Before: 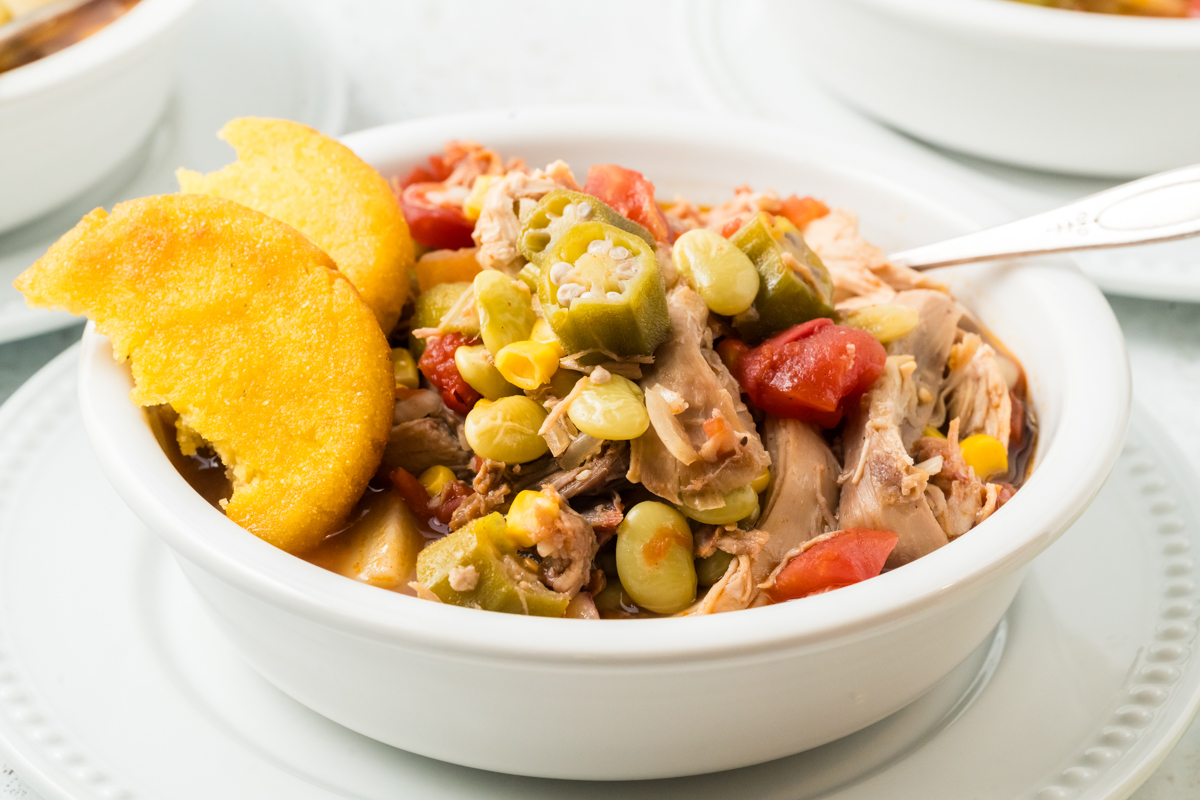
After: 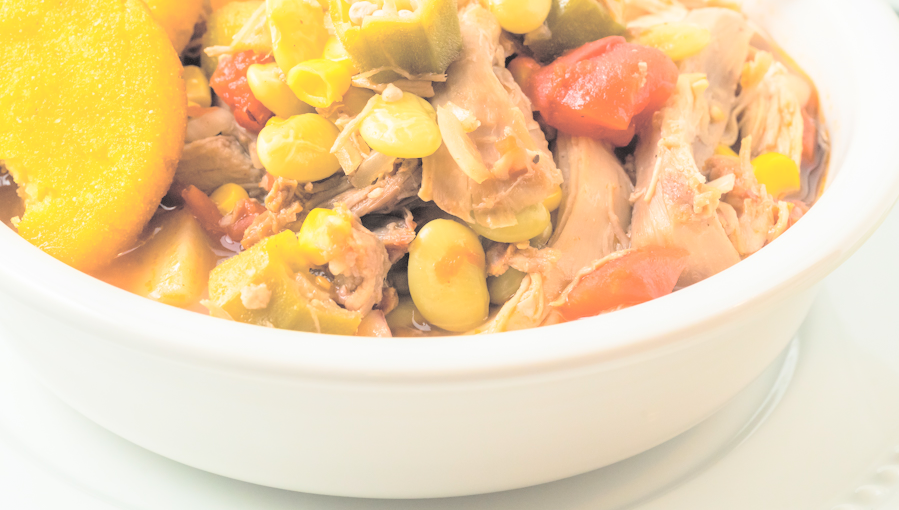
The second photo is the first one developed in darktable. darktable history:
contrast brightness saturation: brightness 0.987
crop and rotate: left 17.402%, top 35.271%, right 7.646%, bottom 0.971%
tone equalizer: on, module defaults
